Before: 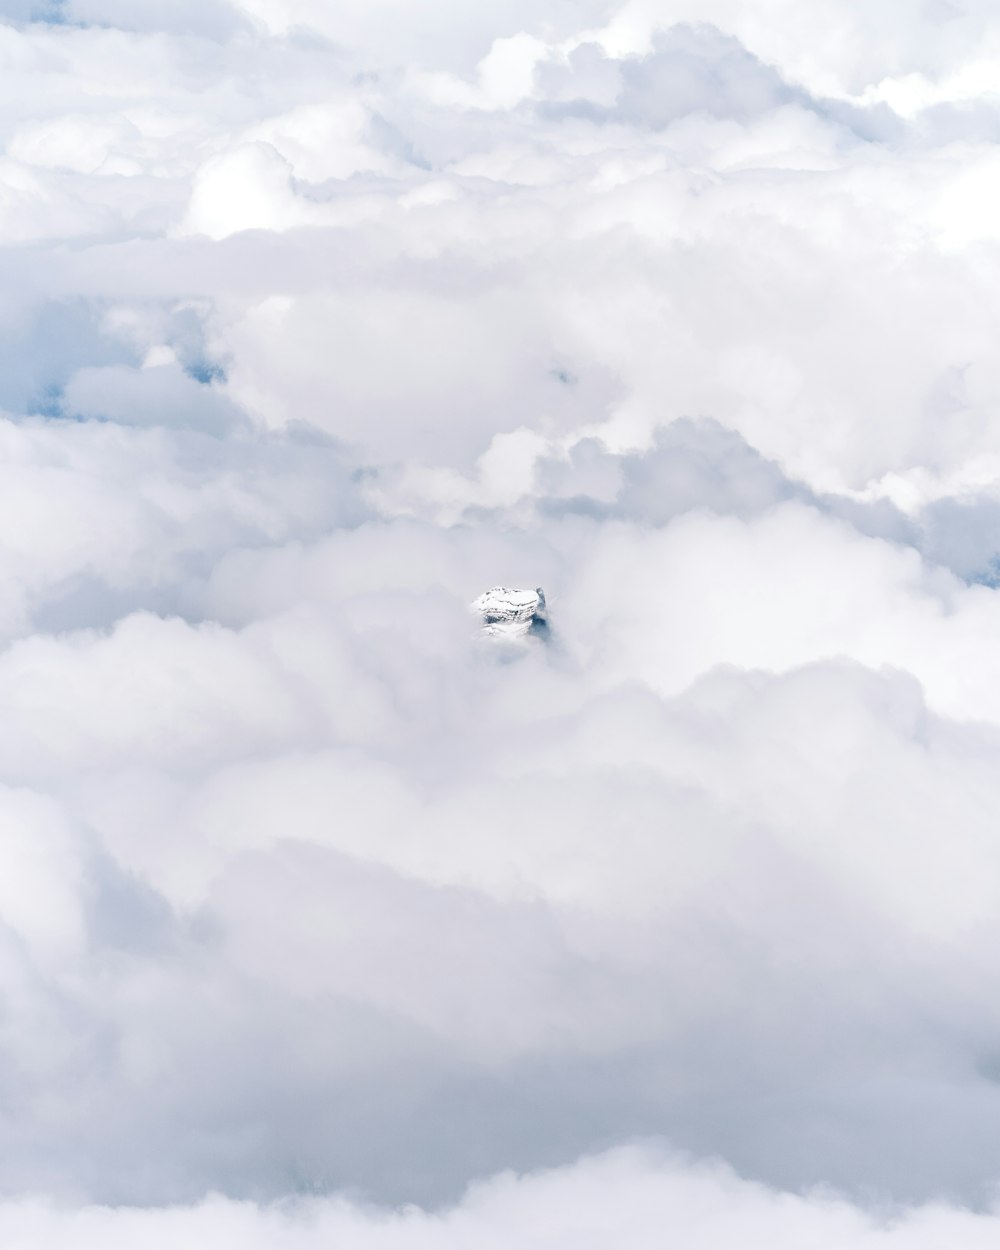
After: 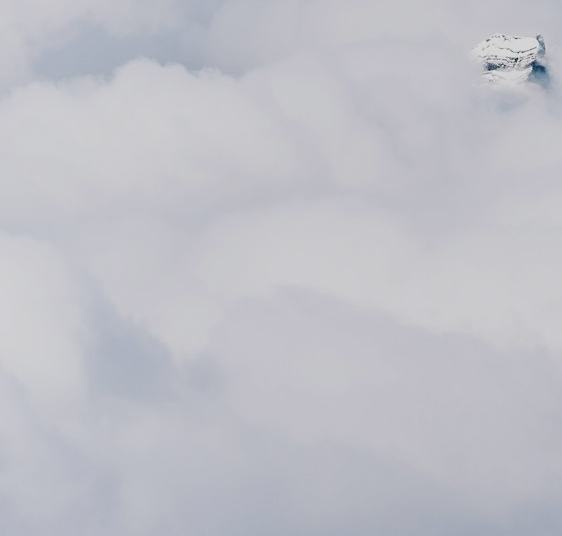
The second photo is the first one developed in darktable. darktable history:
crop: top 44.291%, right 43.734%, bottom 12.811%
sharpen: amount 0.209
filmic rgb: black relative exposure -7.86 EV, white relative exposure 4.32 EV, hardness 3.89
